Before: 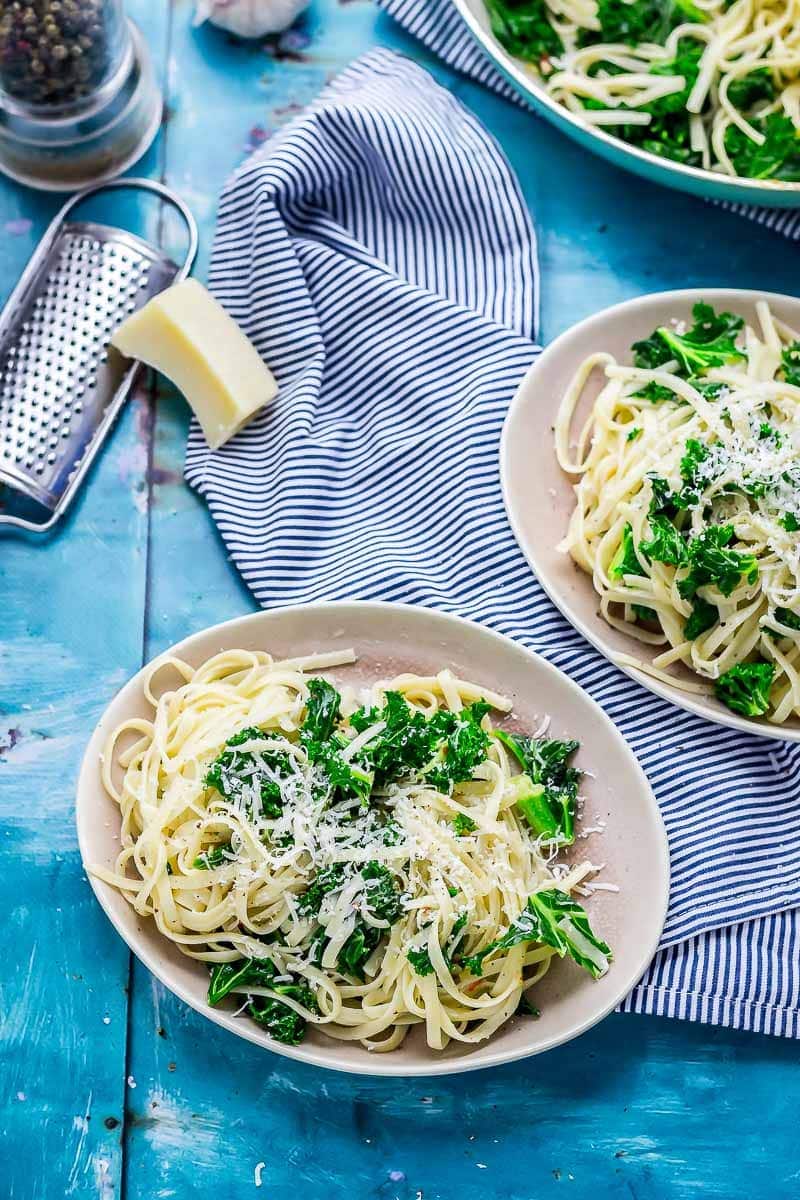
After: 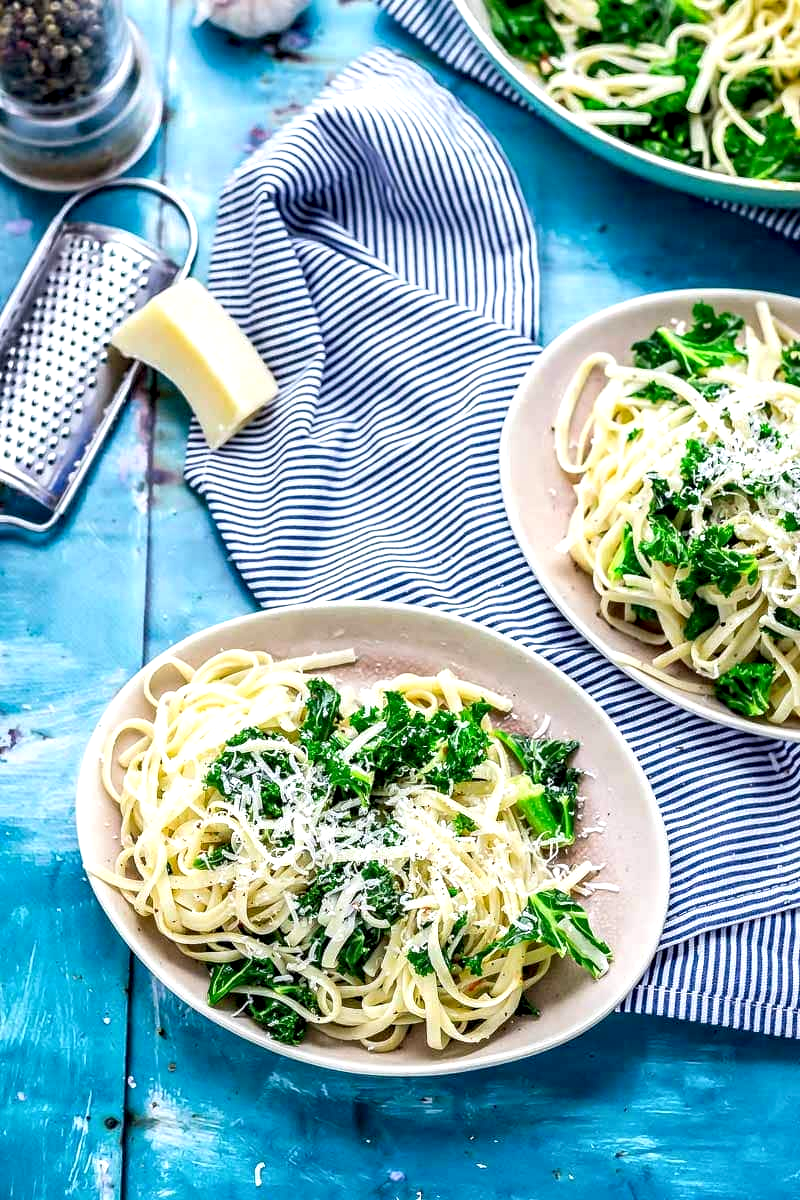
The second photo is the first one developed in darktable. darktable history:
exposure: black level correction 0.003, exposure 0.383 EV, compensate highlight preservation false
local contrast: highlights 83%, shadows 81%
